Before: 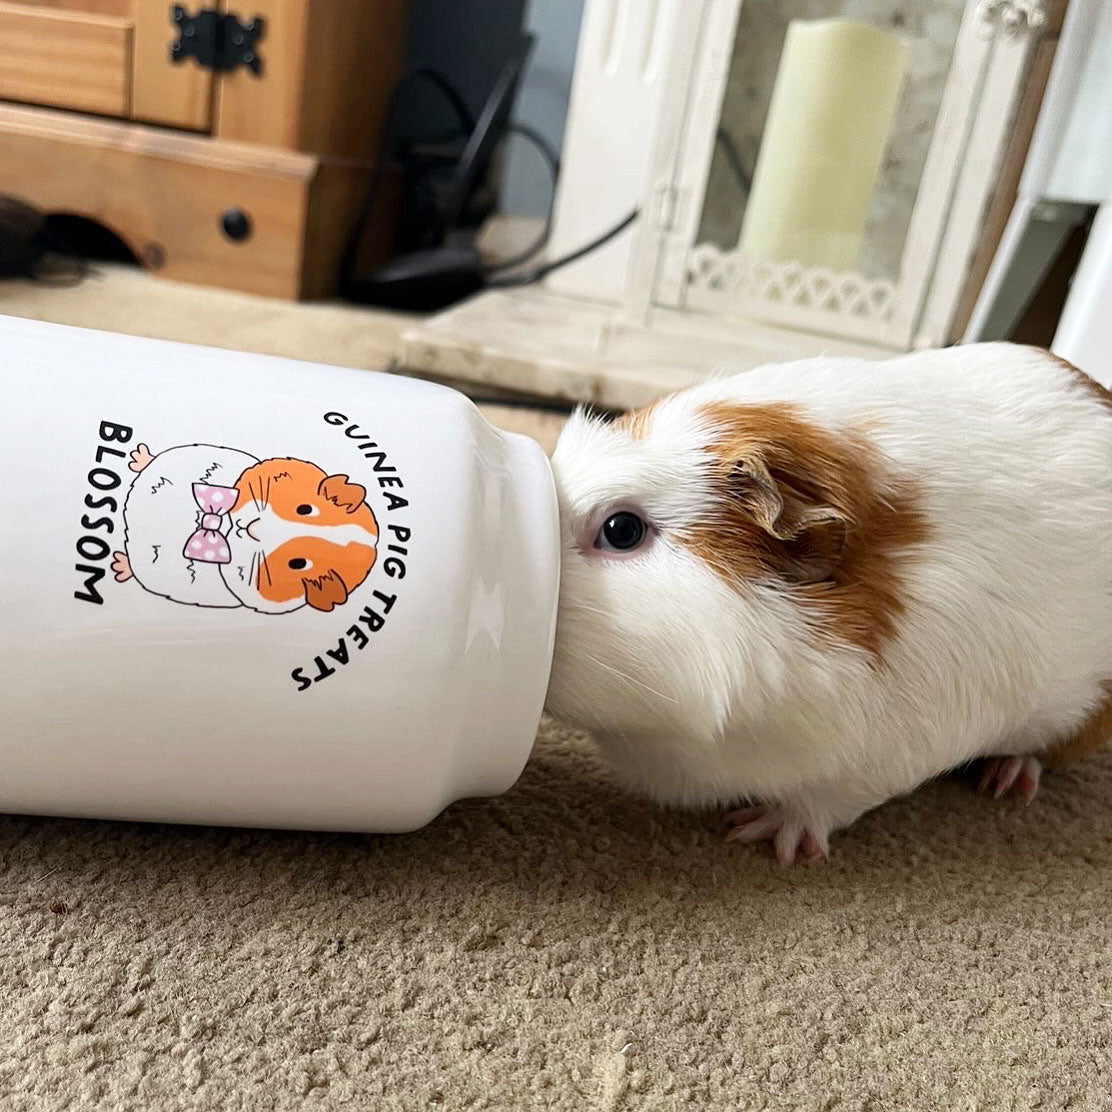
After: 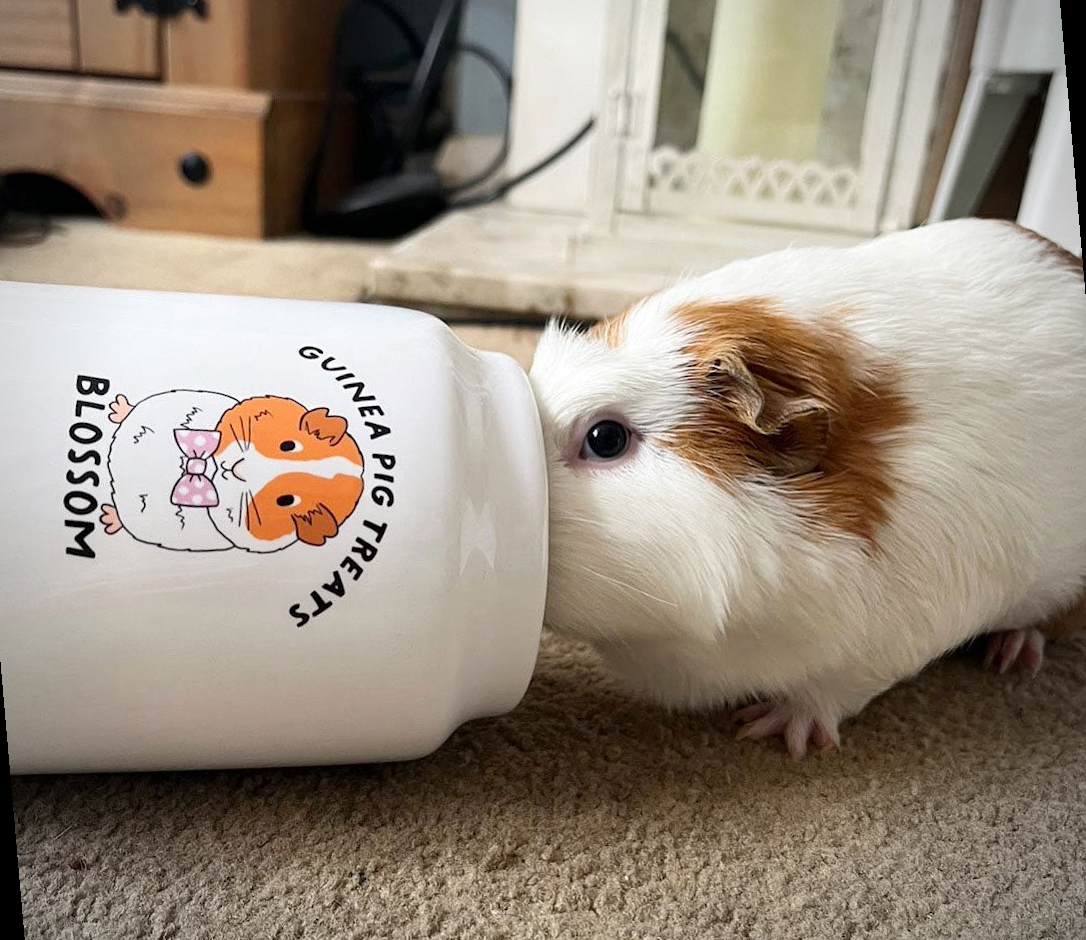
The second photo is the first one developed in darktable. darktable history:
rotate and perspective: rotation -5°, crop left 0.05, crop right 0.952, crop top 0.11, crop bottom 0.89
vignetting: fall-off start 79.88%
